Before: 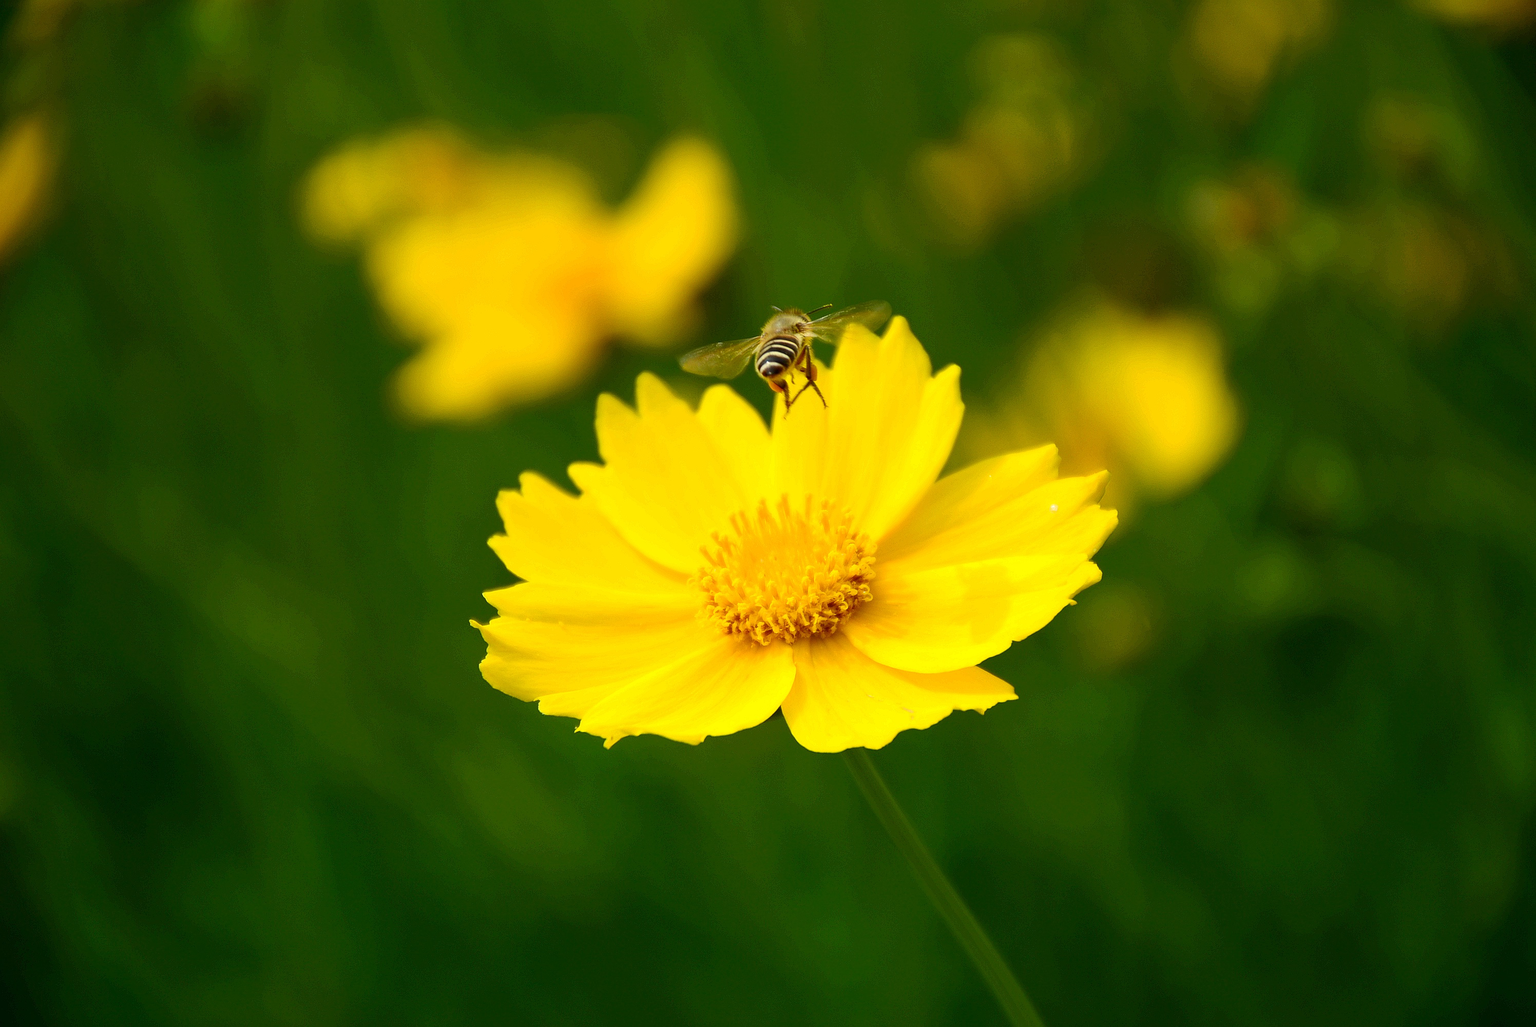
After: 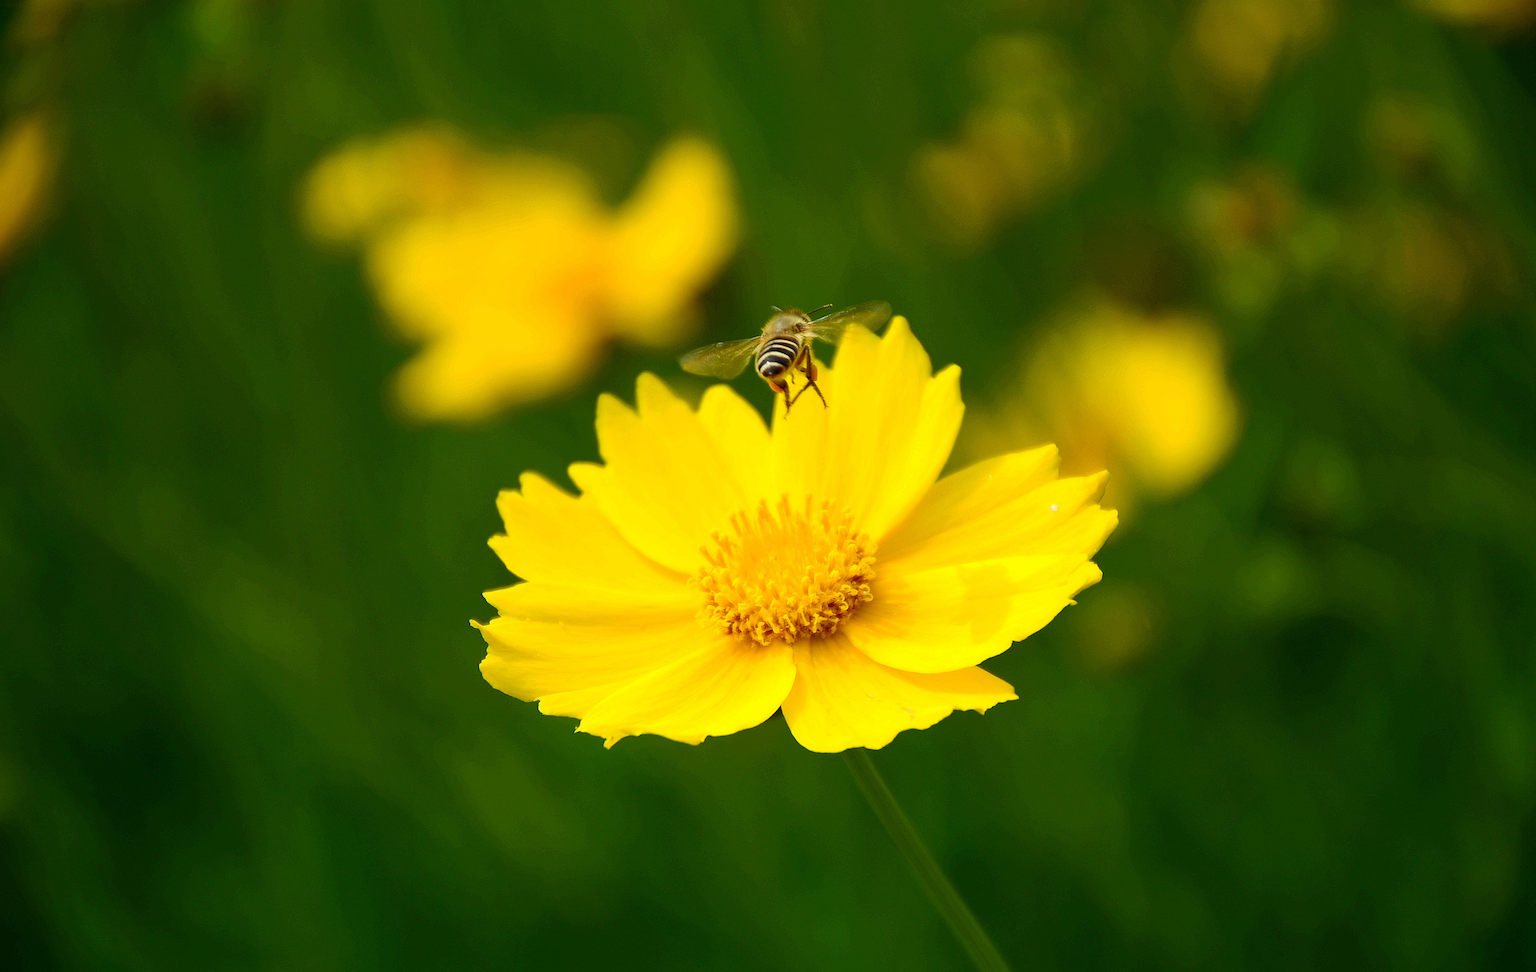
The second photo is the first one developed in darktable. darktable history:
crop and rotate: top 0.001%, bottom 5.219%
